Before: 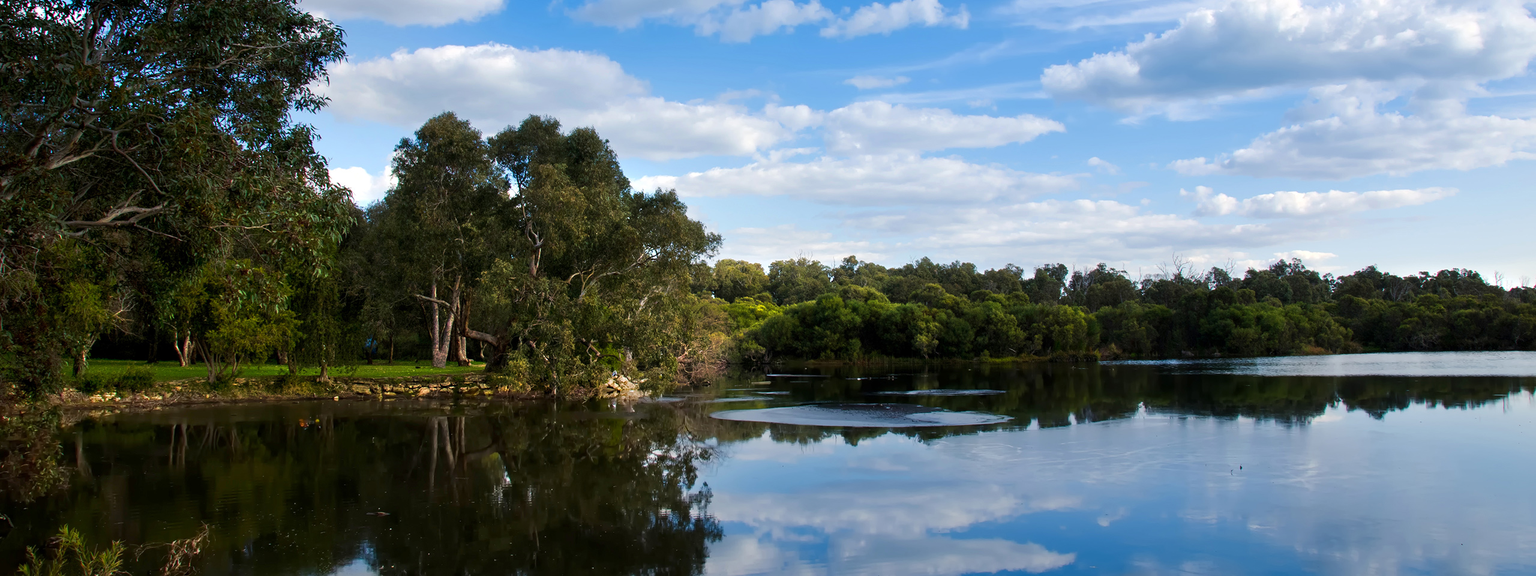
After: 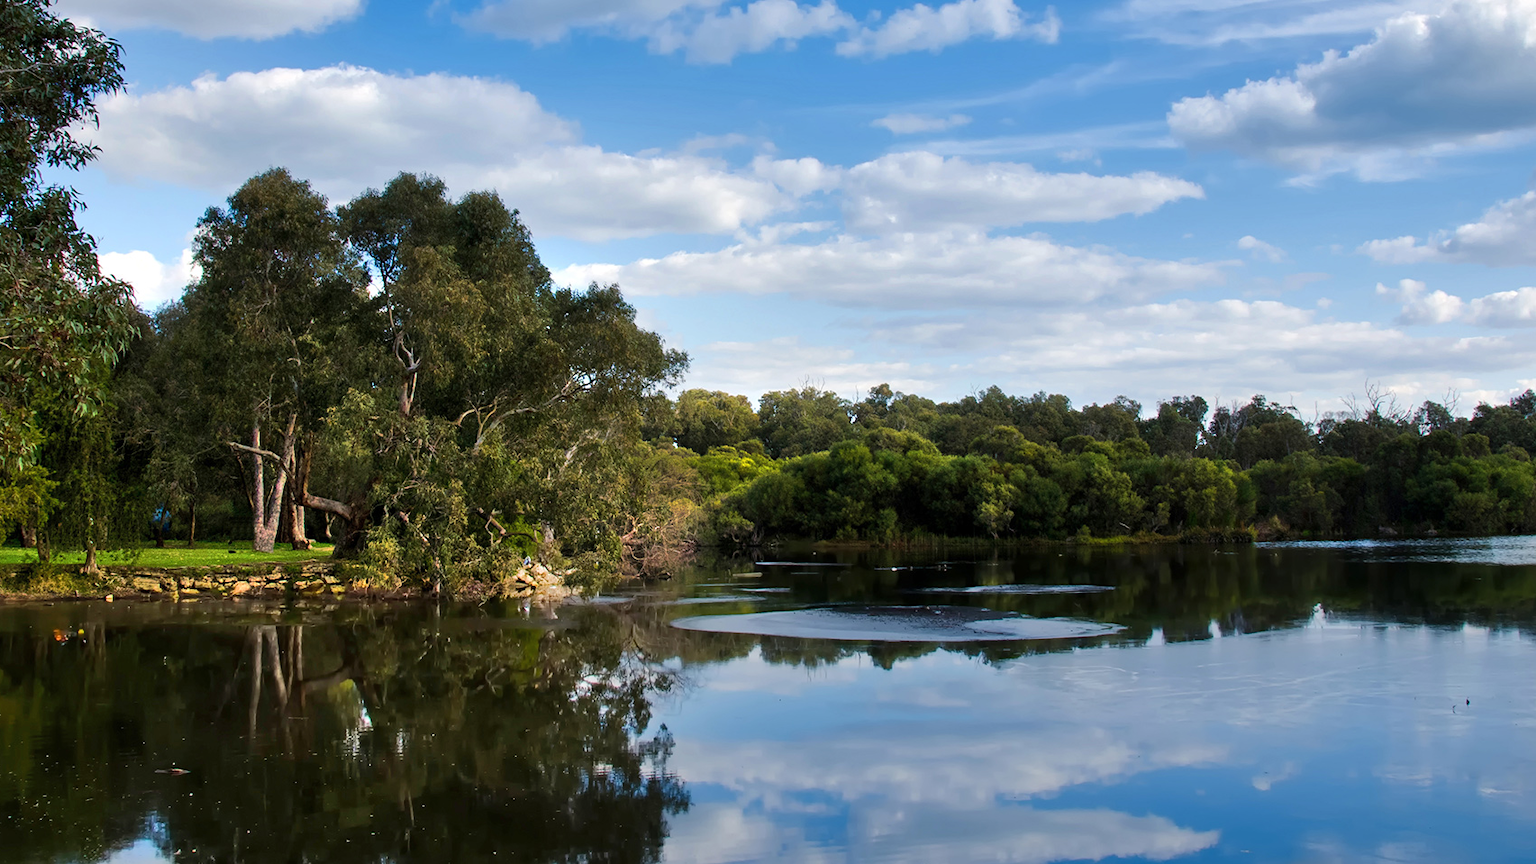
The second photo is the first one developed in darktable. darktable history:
crop: left 17.159%, right 16.224%
shadows and highlights: shadows 48.75, highlights -41.88, shadows color adjustment 99.14%, highlights color adjustment 0.539%, soften with gaussian
